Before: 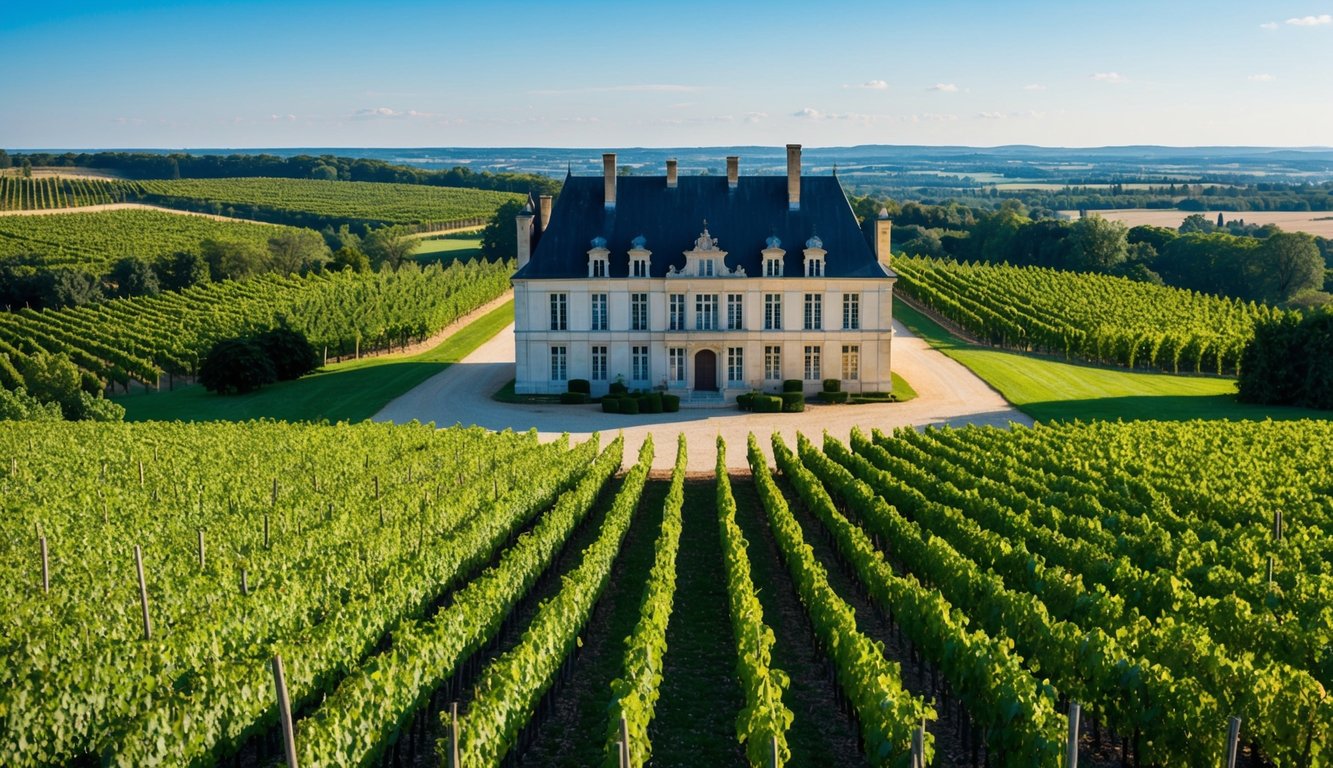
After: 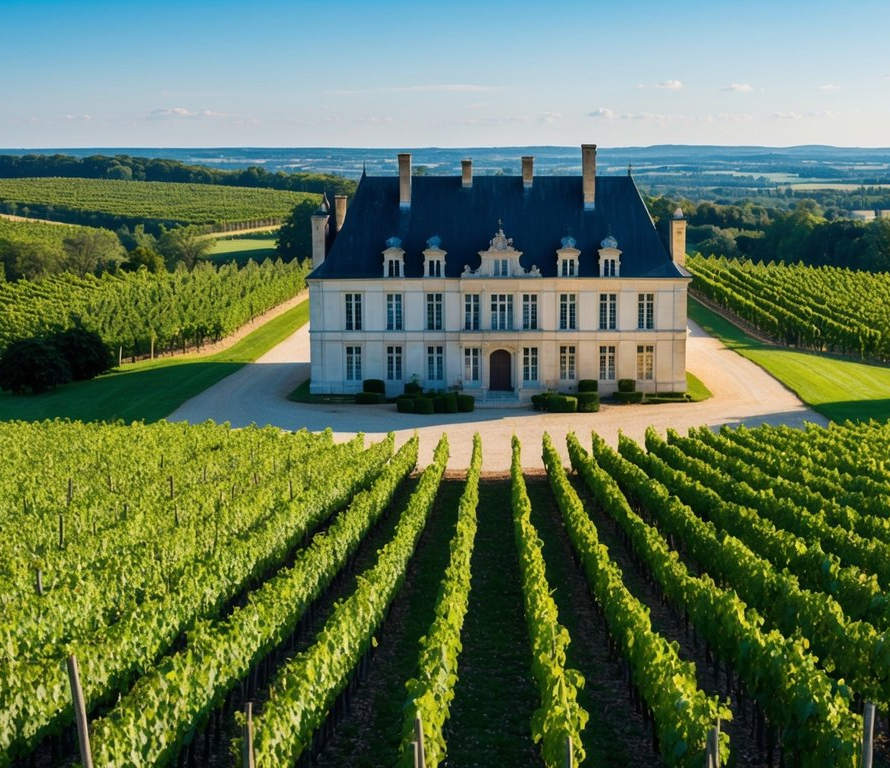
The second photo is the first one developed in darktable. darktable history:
crop: left 15.397%, right 17.812%
